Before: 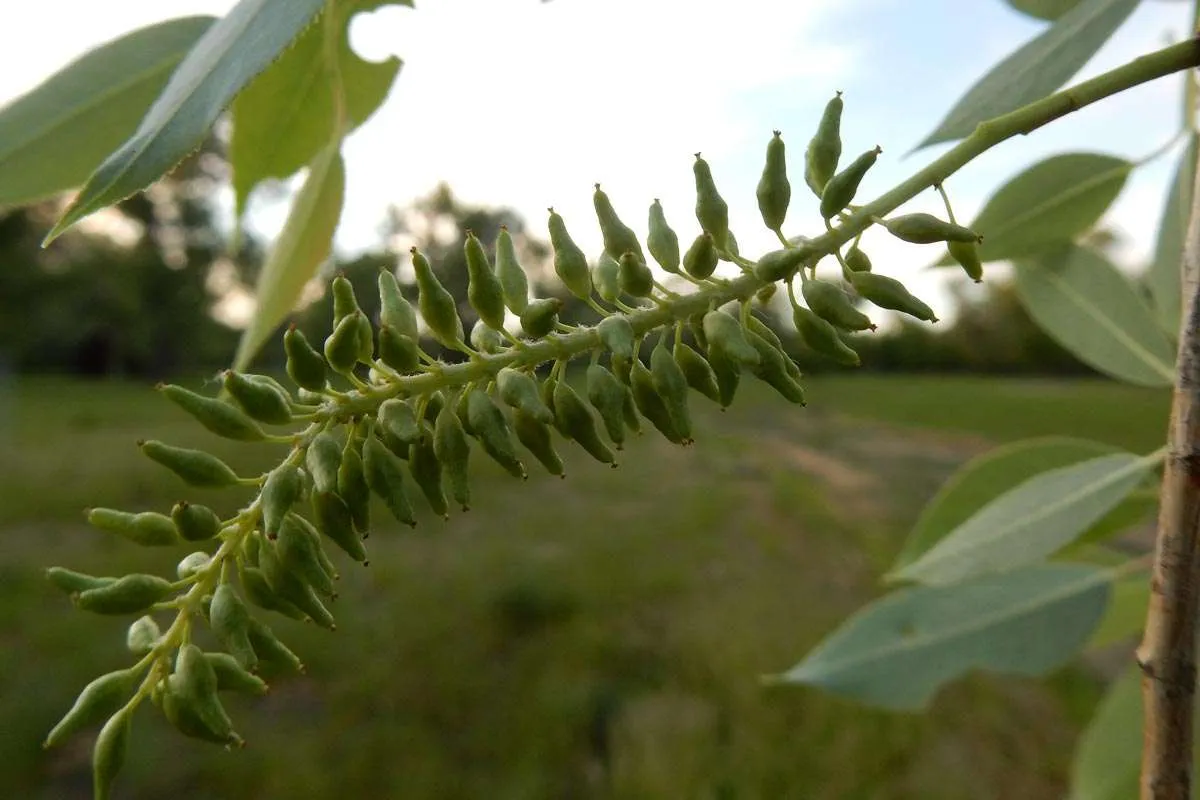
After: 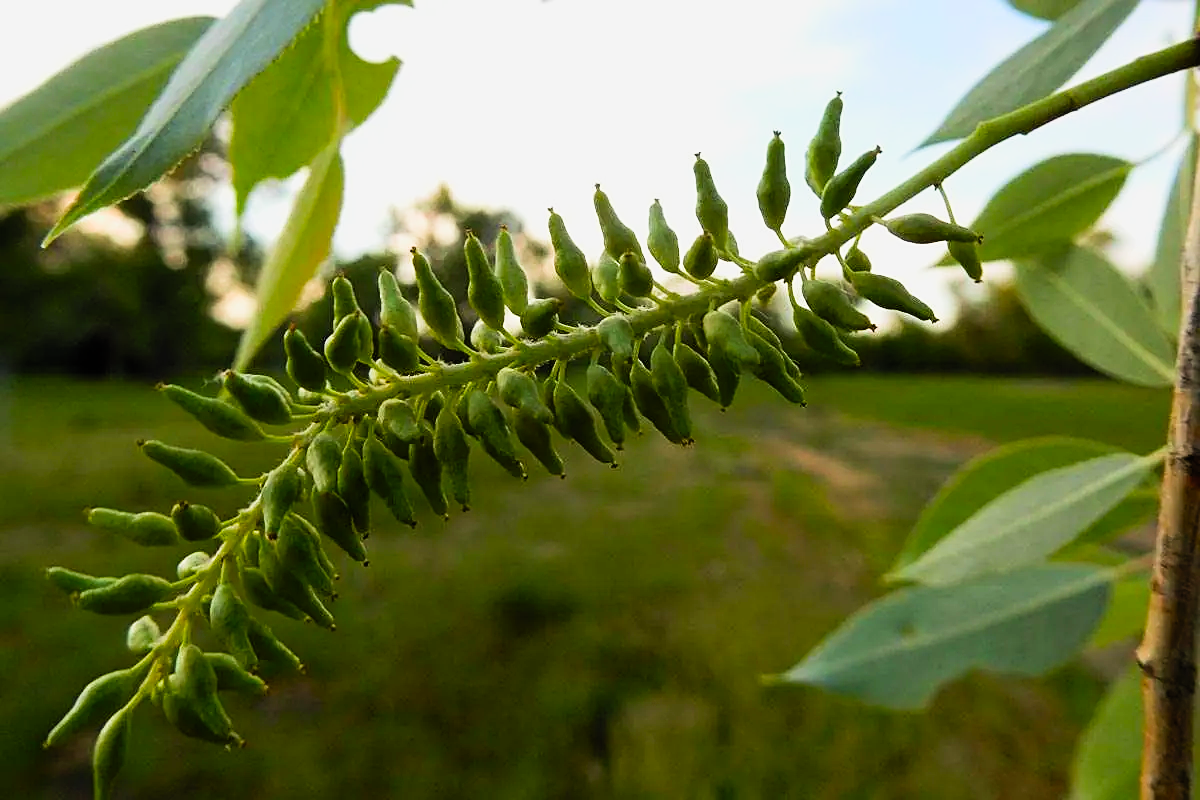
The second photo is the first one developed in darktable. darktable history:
contrast brightness saturation: contrast 0.2, brightness 0.2, saturation 0.8
filmic rgb: middle gray luminance 21.73%, black relative exposure -14 EV, white relative exposure 2.96 EV, threshold 6 EV, target black luminance 0%, hardness 8.81, latitude 59.69%, contrast 1.208, highlights saturation mix 5%, shadows ↔ highlights balance 41.6%, add noise in highlights 0, color science v3 (2019), use custom middle-gray values true, iterations of high-quality reconstruction 0, contrast in highlights soft, enable highlight reconstruction true
sharpen: on, module defaults
